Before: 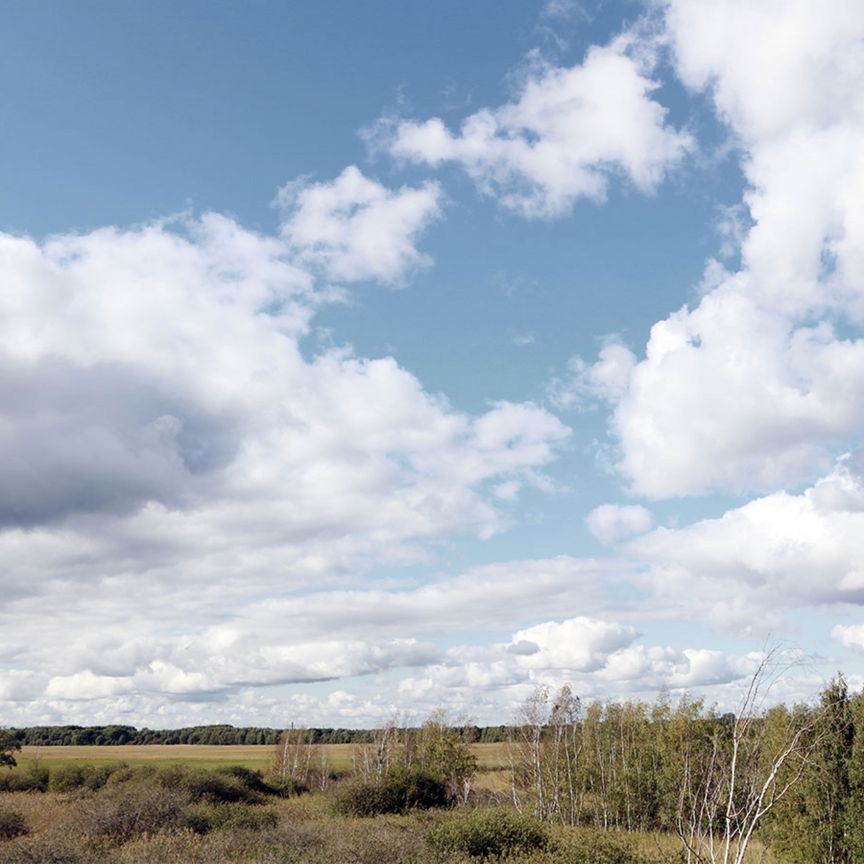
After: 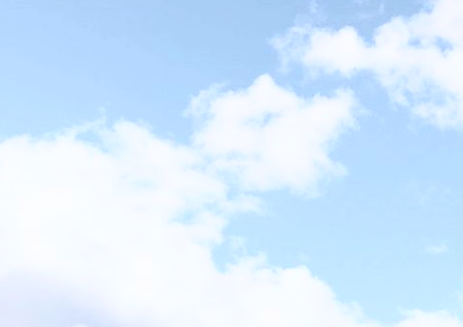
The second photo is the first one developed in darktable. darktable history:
contrast brightness saturation: contrast 0.376, brightness 0.541
crop: left 10.152%, top 10.562%, right 36.166%, bottom 51.544%
